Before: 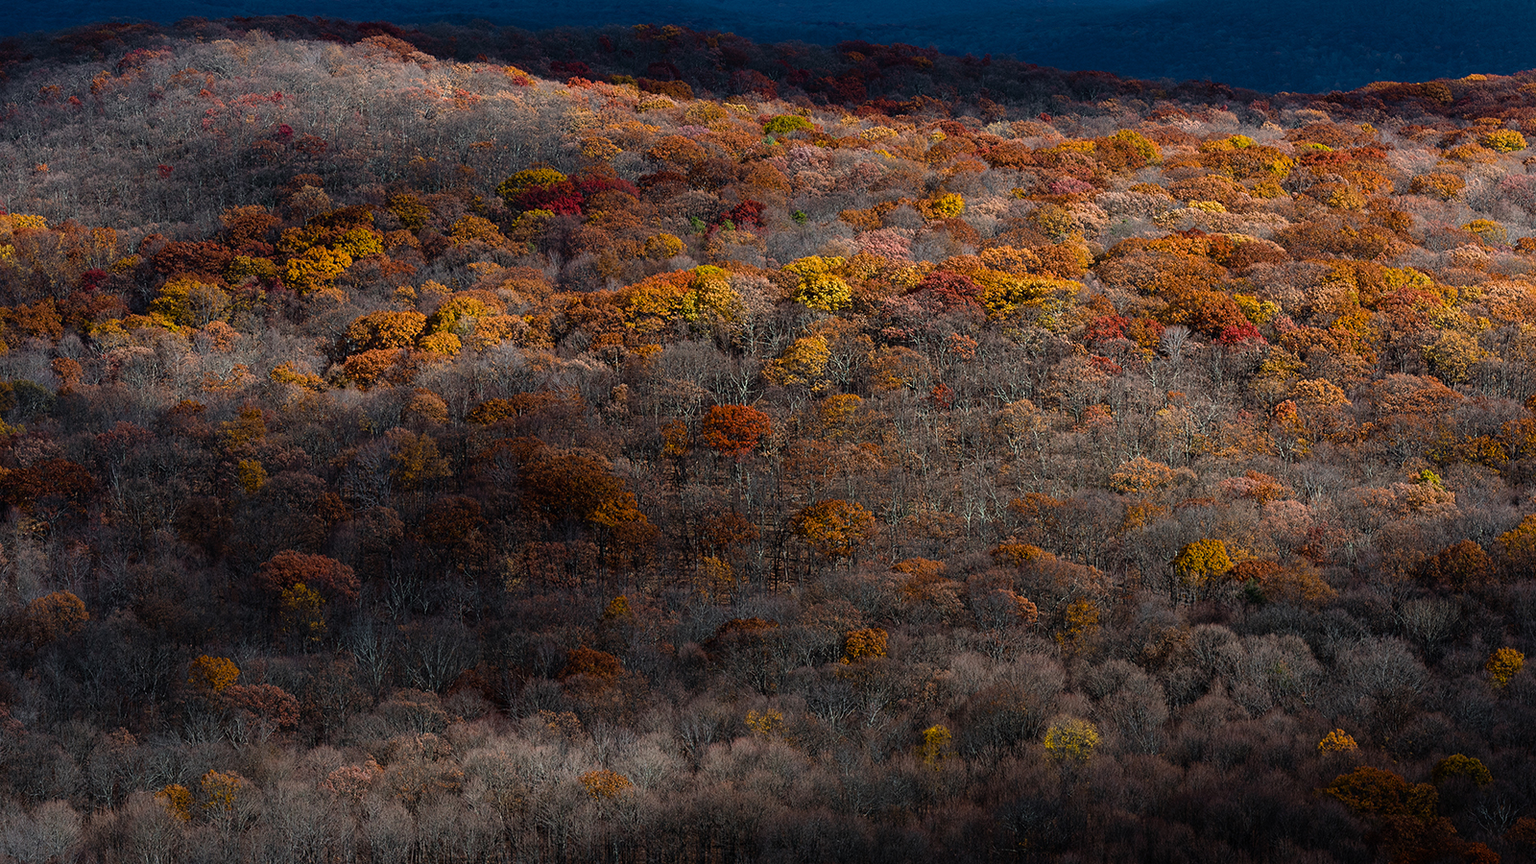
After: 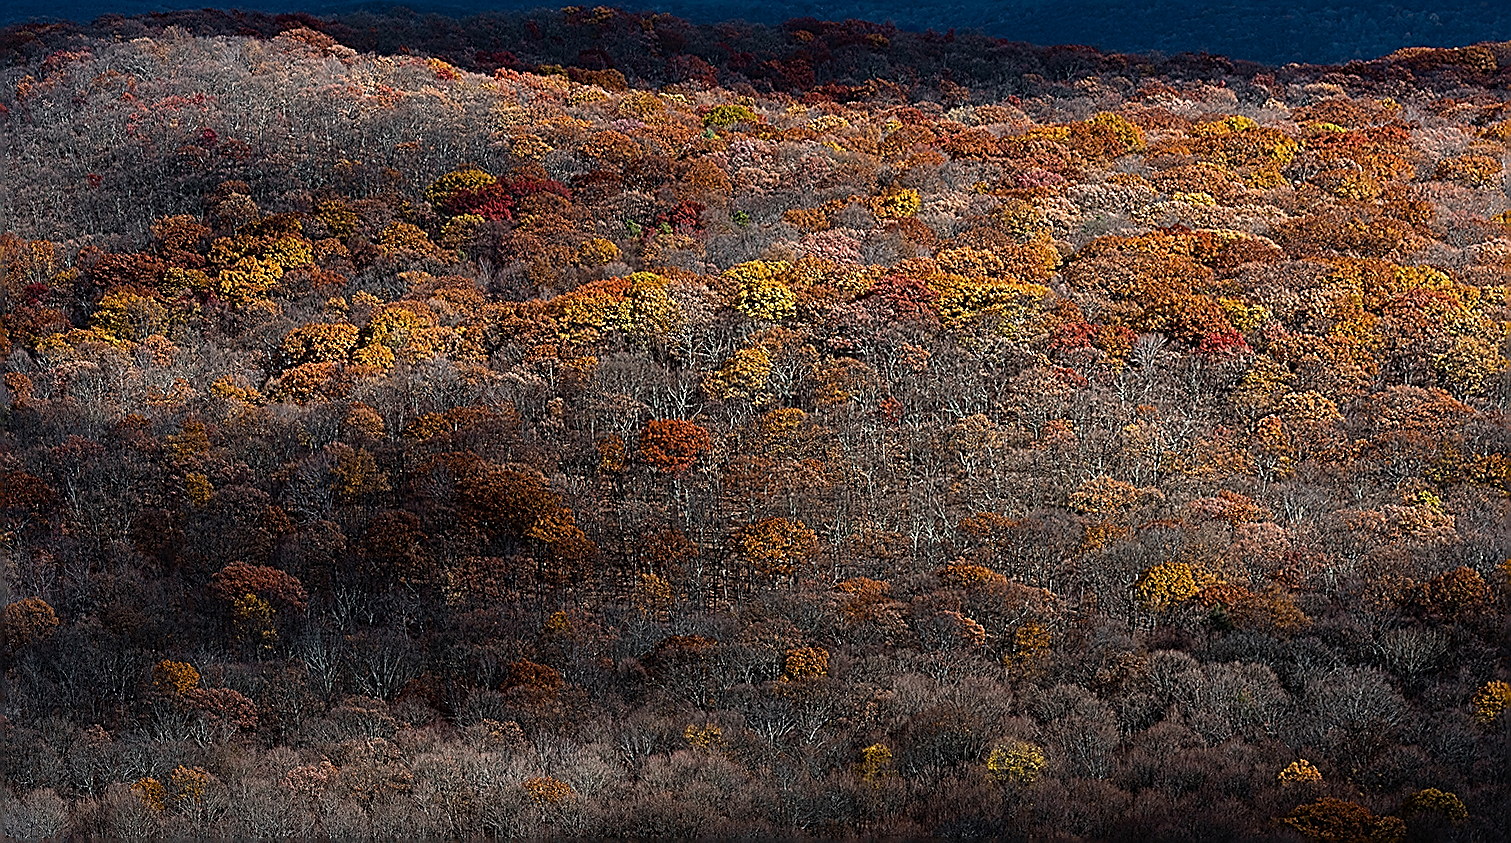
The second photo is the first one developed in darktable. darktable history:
rotate and perspective: rotation 0.062°, lens shift (vertical) 0.115, lens shift (horizontal) -0.133, crop left 0.047, crop right 0.94, crop top 0.061, crop bottom 0.94
sharpen: amount 2
